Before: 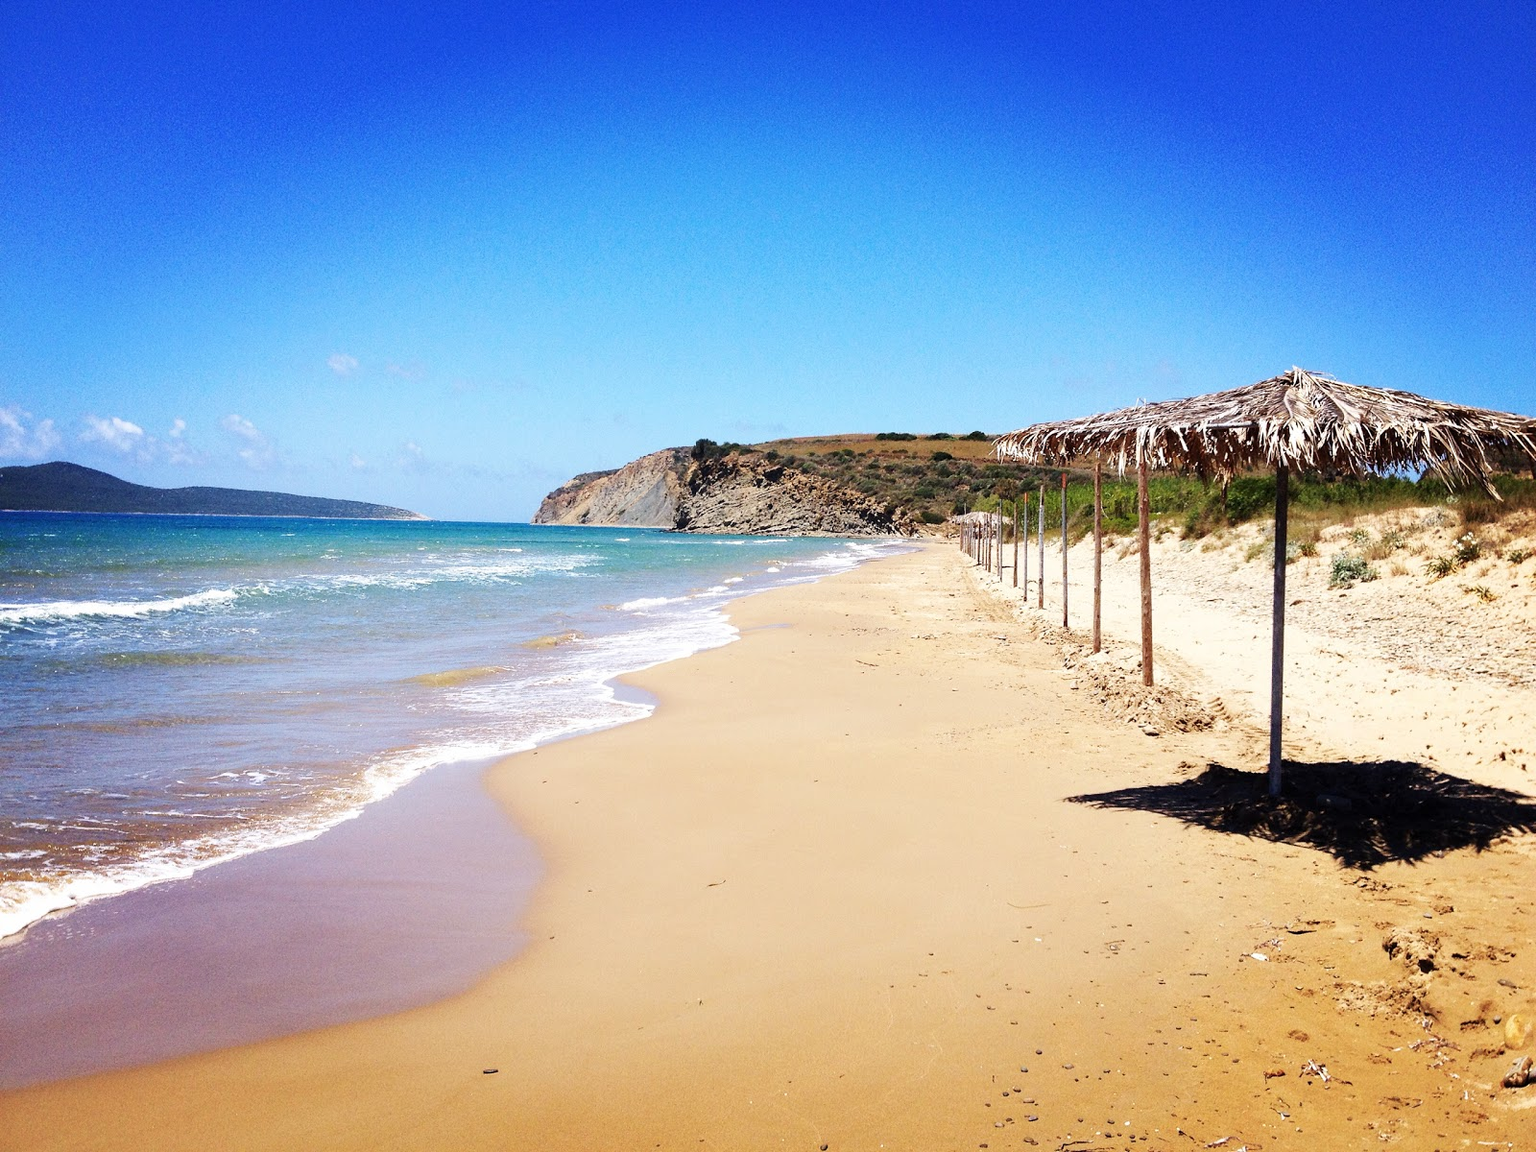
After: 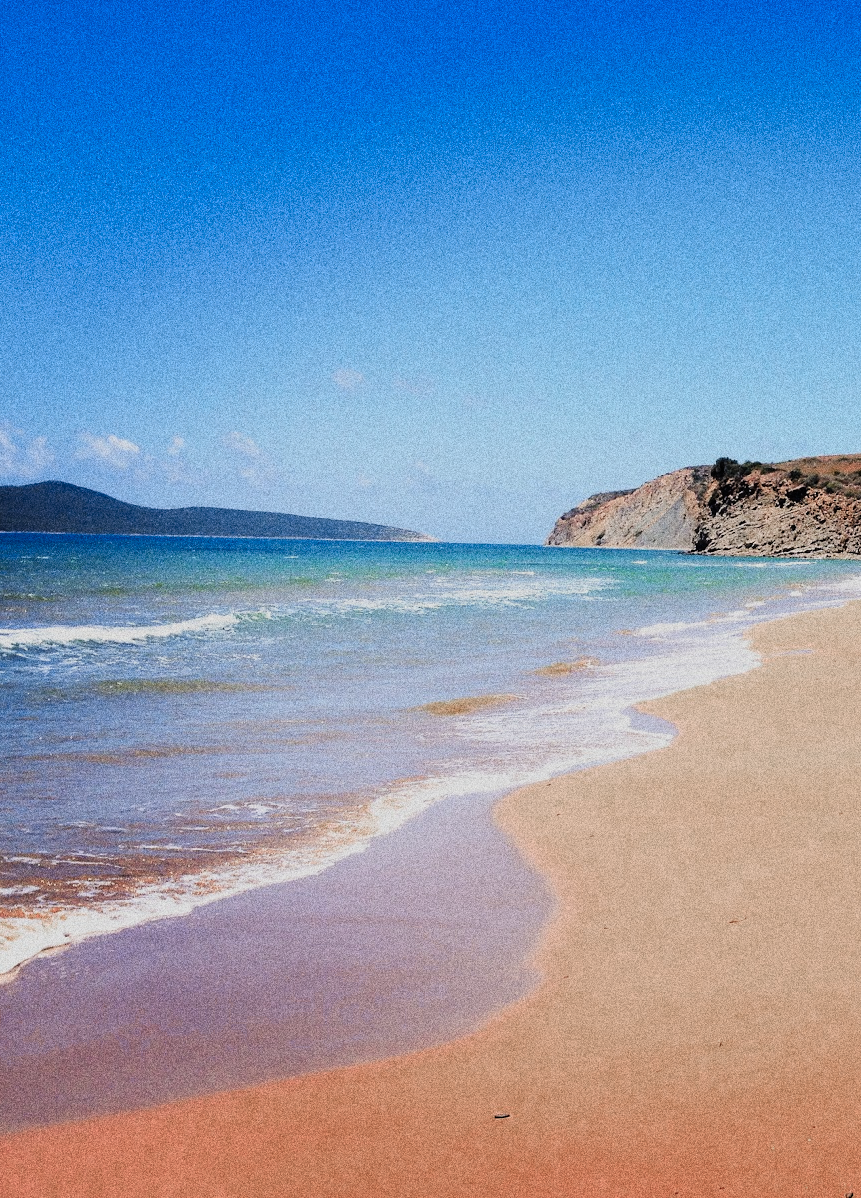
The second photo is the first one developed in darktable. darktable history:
color balance rgb: linear chroma grading › global chroma -0.67%, saturation formula JzAzBz (2021)
crop: left 0.587%, right 45.588%, bottom 0.086%
color zones: curves: ch0 [(0.006, 0.385) (0.143, 0.563) (0.243, 0.321) (0.352, 0.464) (0.516, 0.456) (0.625, 0.5) (0.75, 0.5) (0.875, 0.5)]; ch1 [(0, 0.5) (0.134, 0.504) (0.246, 0.463) (0.421, 0.515) (0.5, 0.56) (0.625, 0.5) (0.75, 0.5) (0.875, 0.5)]; ch2 [(0, 0.5) (0.131, 0.426) (0.307, 0.289) (0.38, 0.188) (0.513, 0.216) (0.625, 0.548) (0.75, 0.468) (0.838, 0.396) (0.971, 0.311)]
grain: coarseness 10.62 ISO, strength 55.56%
filmic rgb: black relative exposure -7.92 EV, white relative exposure 4.13 EV, threshold 3 EV, hardness 4.02, latitude 51.22%, contrast 1.013, shadows ↔ highlights balance 5.35%, color science v5 (2021), contrast in shadows safe, contrast in highlights safe, enable highlight reconstruction true
